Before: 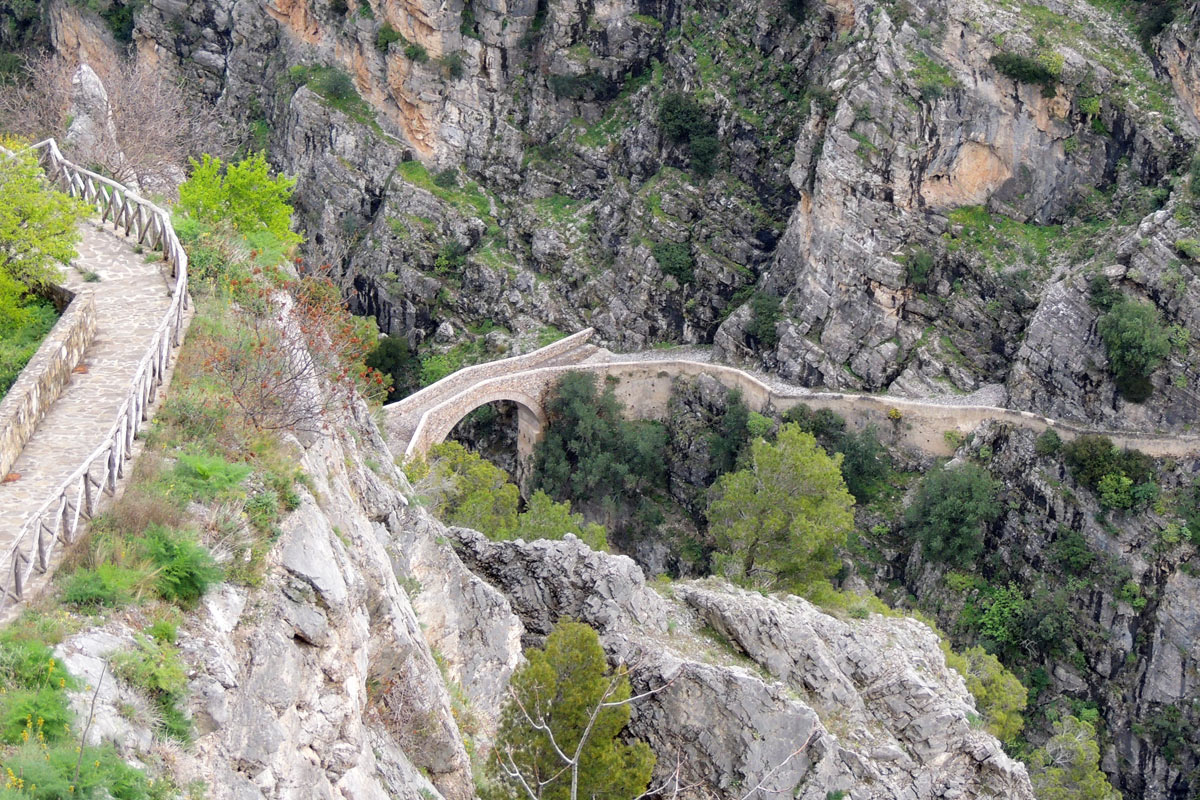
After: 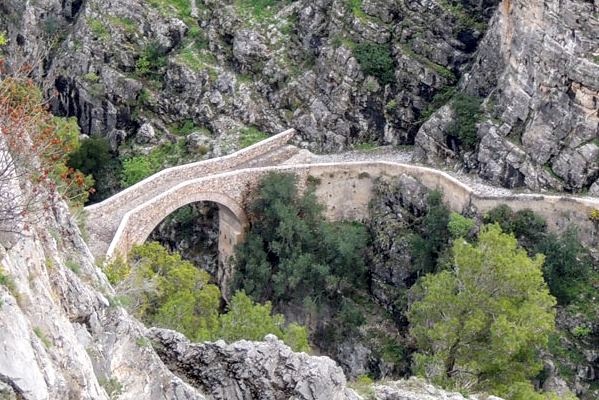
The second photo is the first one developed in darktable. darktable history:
local contrast: on, module defaults
crop: left 25%, top 25%, right 25%, bottom 25%
